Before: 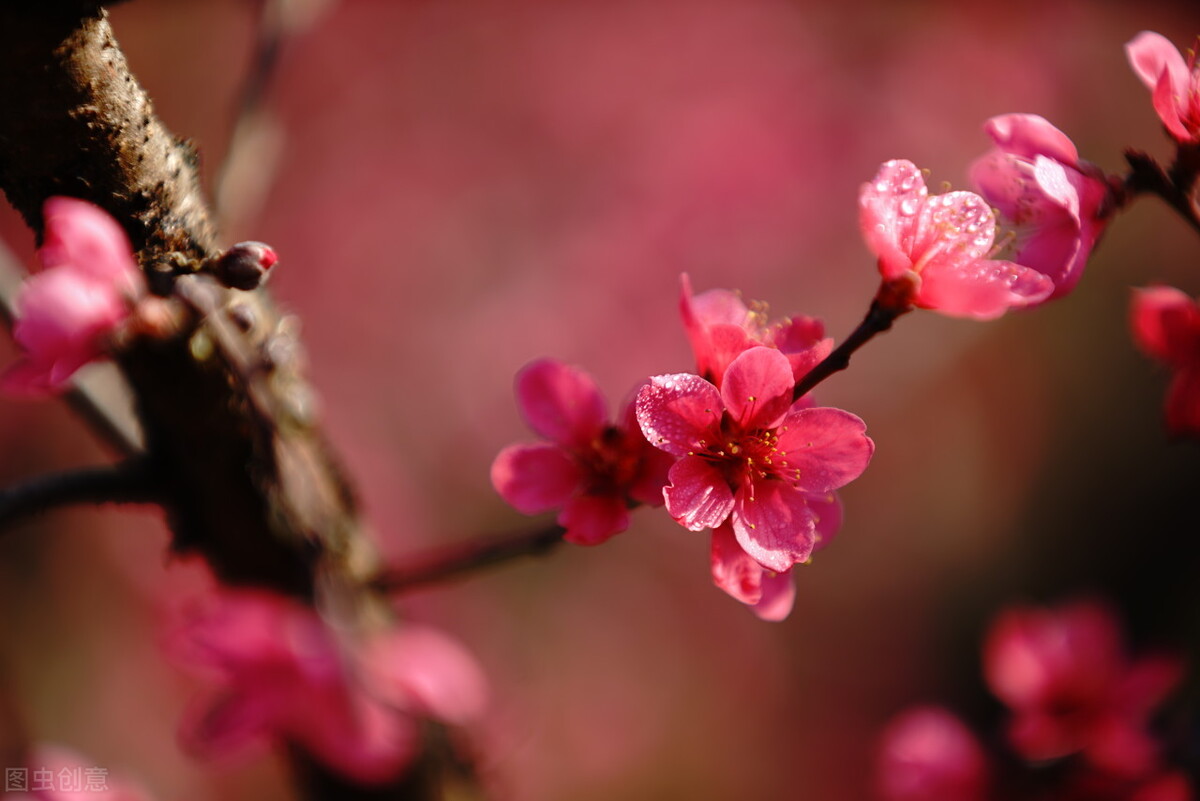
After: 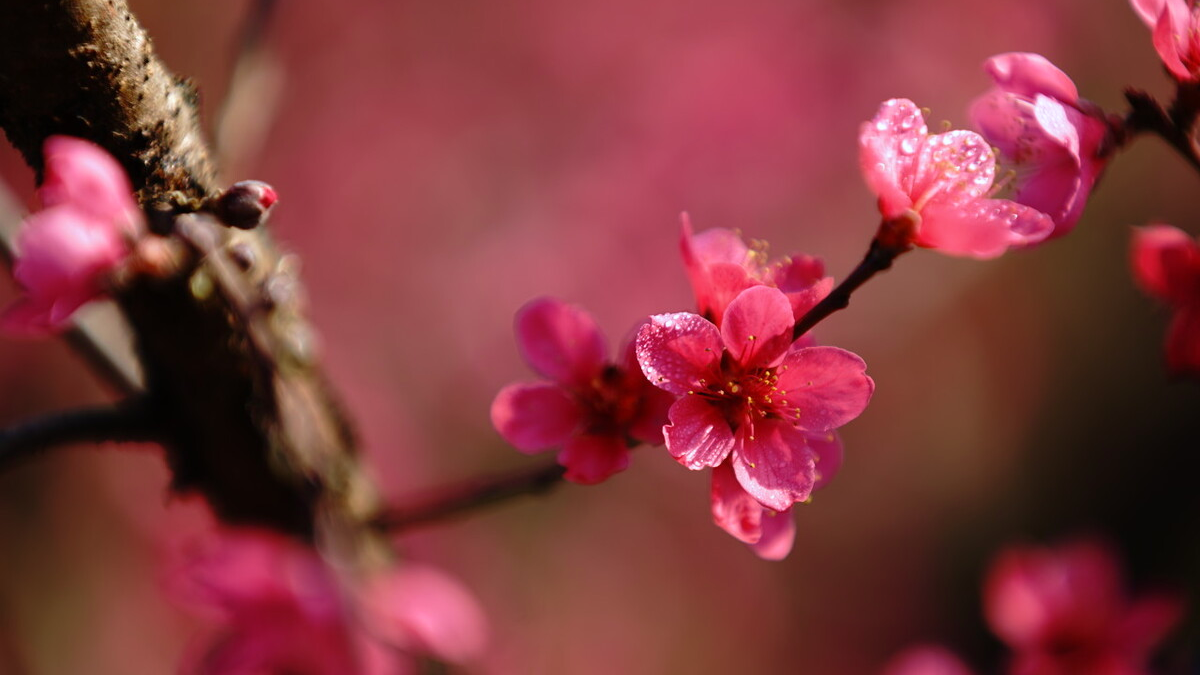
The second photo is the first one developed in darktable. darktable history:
crop: top 7.625%, bottom 8.027%
white balance: red 0.974, blue 1.044
velvia: on, module defaults
